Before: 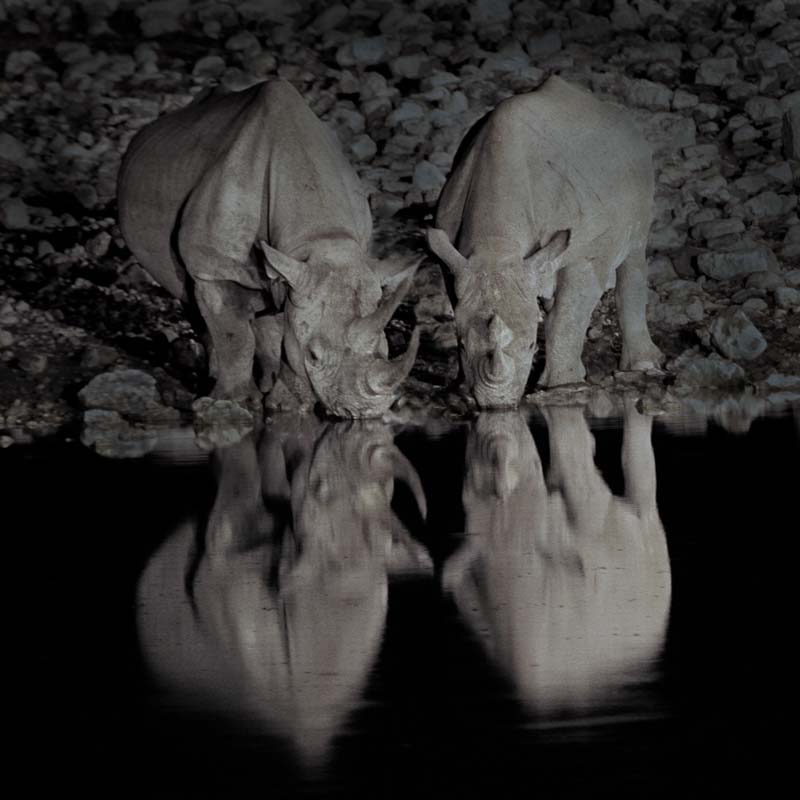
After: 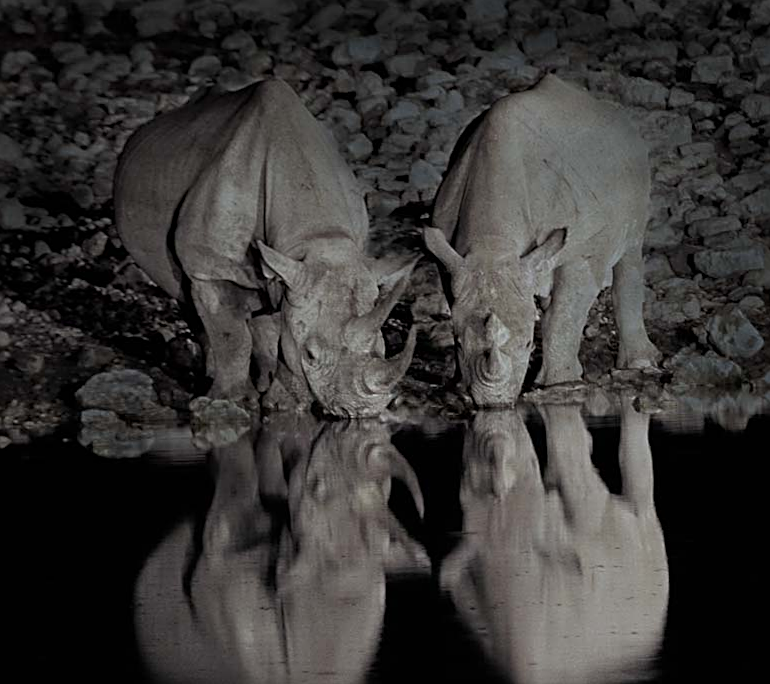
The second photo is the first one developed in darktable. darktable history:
sharpen: on, module defaults
crop and rotate: angle 0.2°, left 0.275%, right 3.127%, bottom 14.18%
